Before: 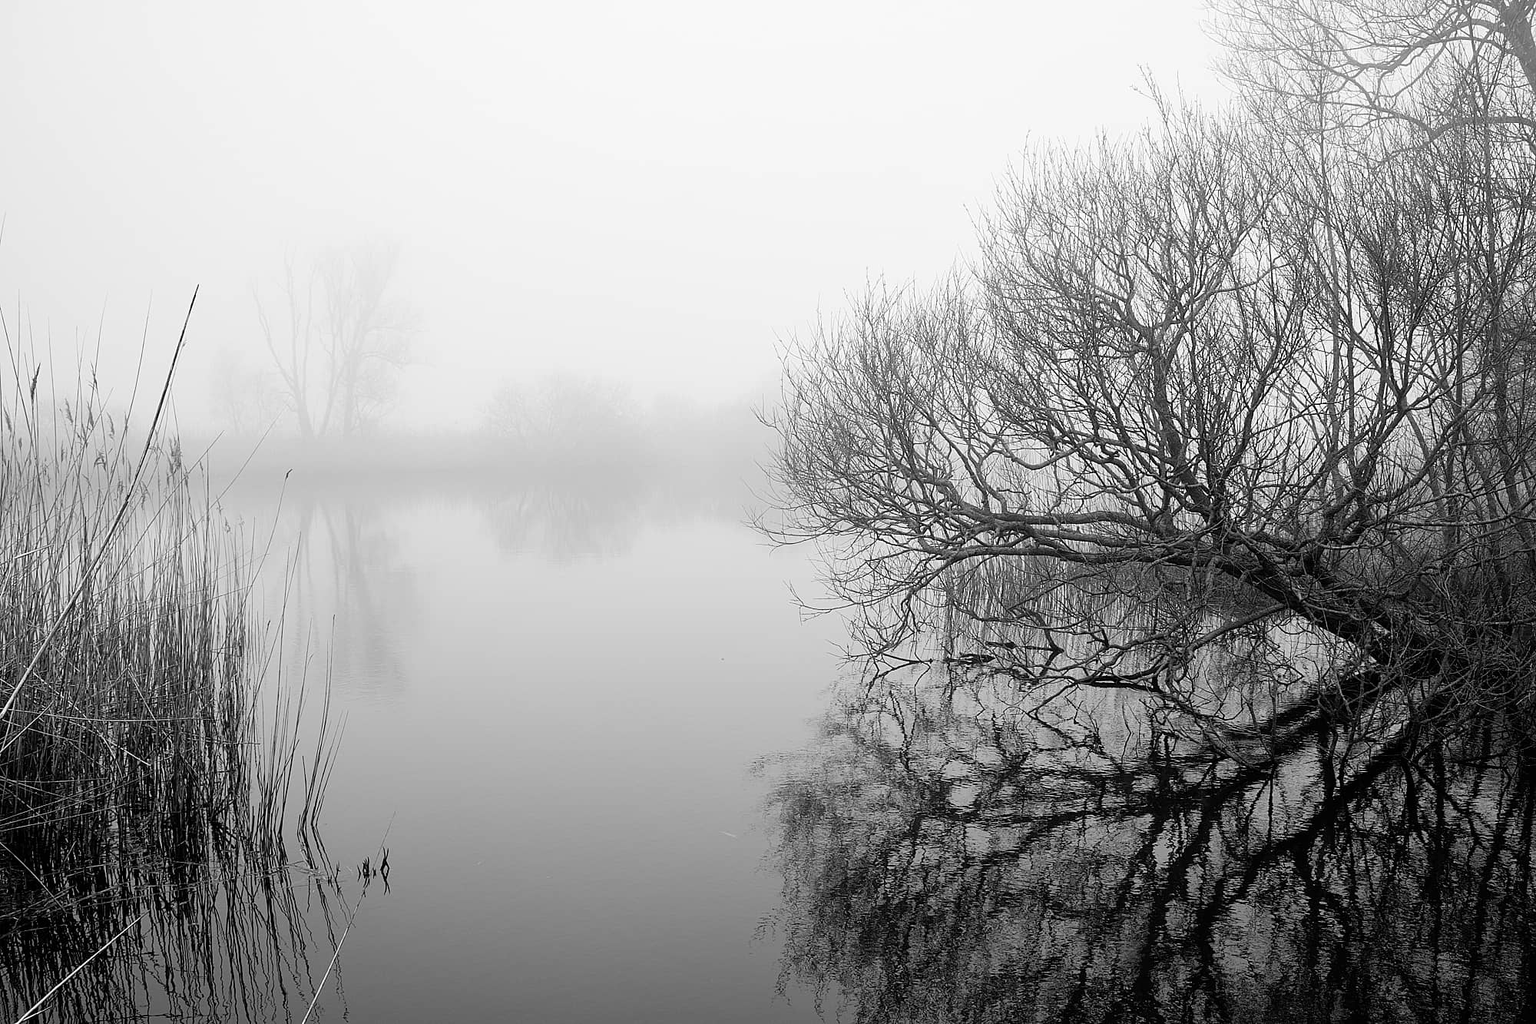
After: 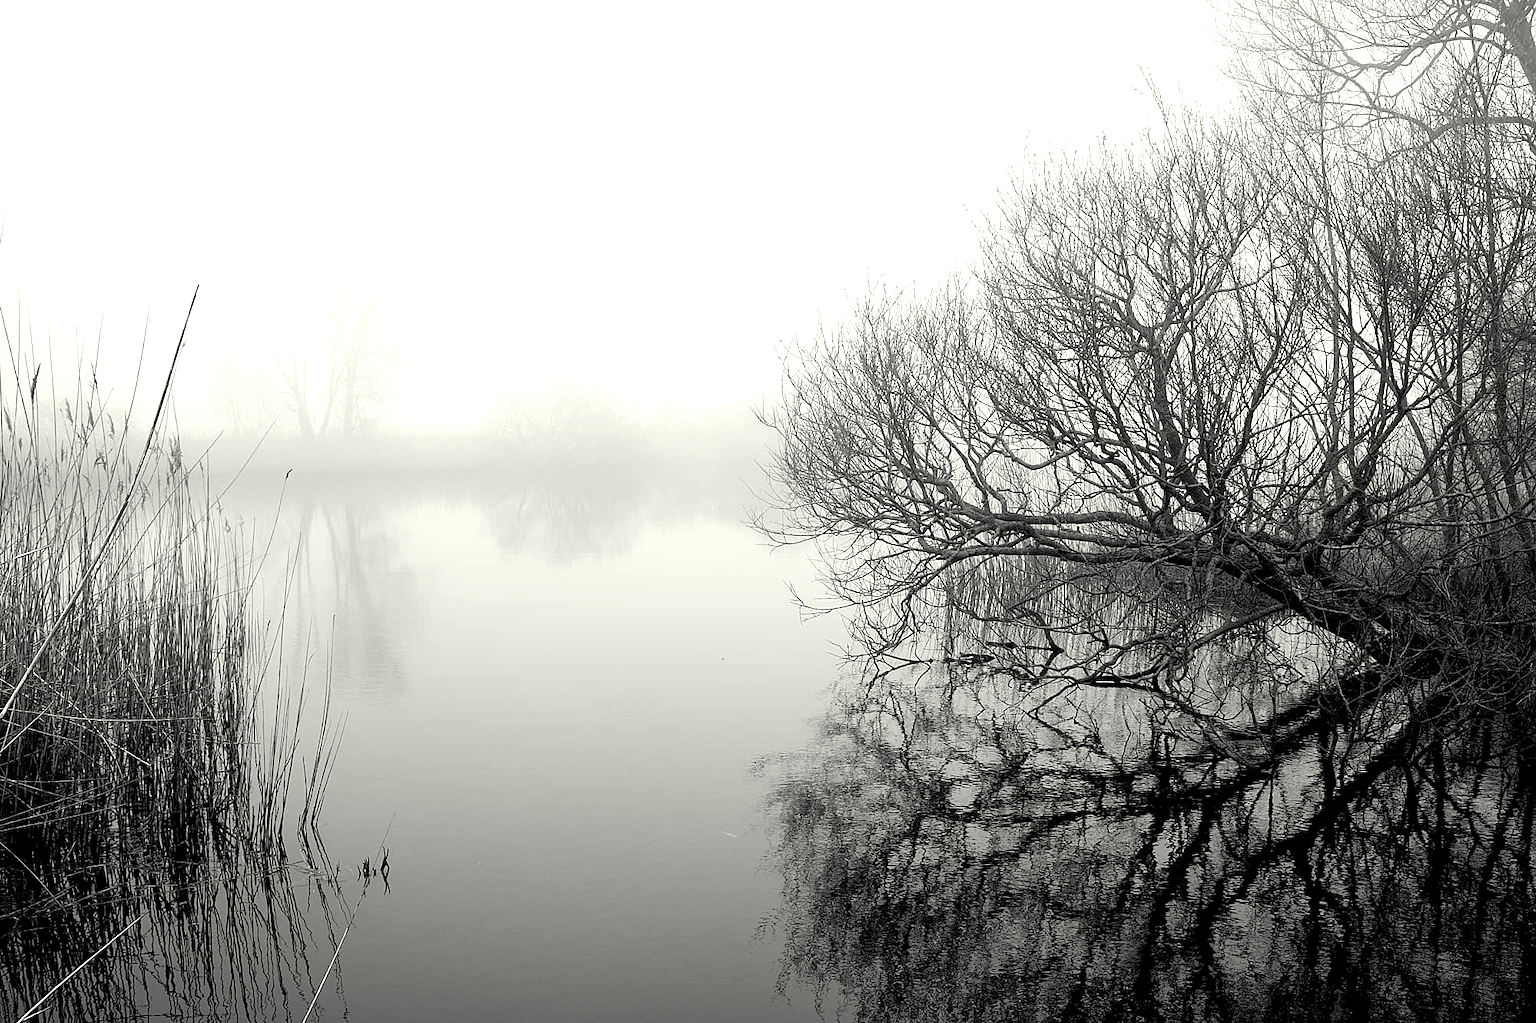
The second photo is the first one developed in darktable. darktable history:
exposure: black level correction 0.009, exposure -0.634 EV, compensate highlight preservation false
color balance rgb: highlights gain › luminance 6.174%, highlights gain › chroma 2.578%, highlights gain › hue 92.69°, perceptual saturation grading › global saturation 20%, perceptual saturation grading › highlights -50.443%, perceptual saturation grading › shadows 30.734%, perceptual brilliance grading › global brilliance 30.594%, global vibrance 40.807%
